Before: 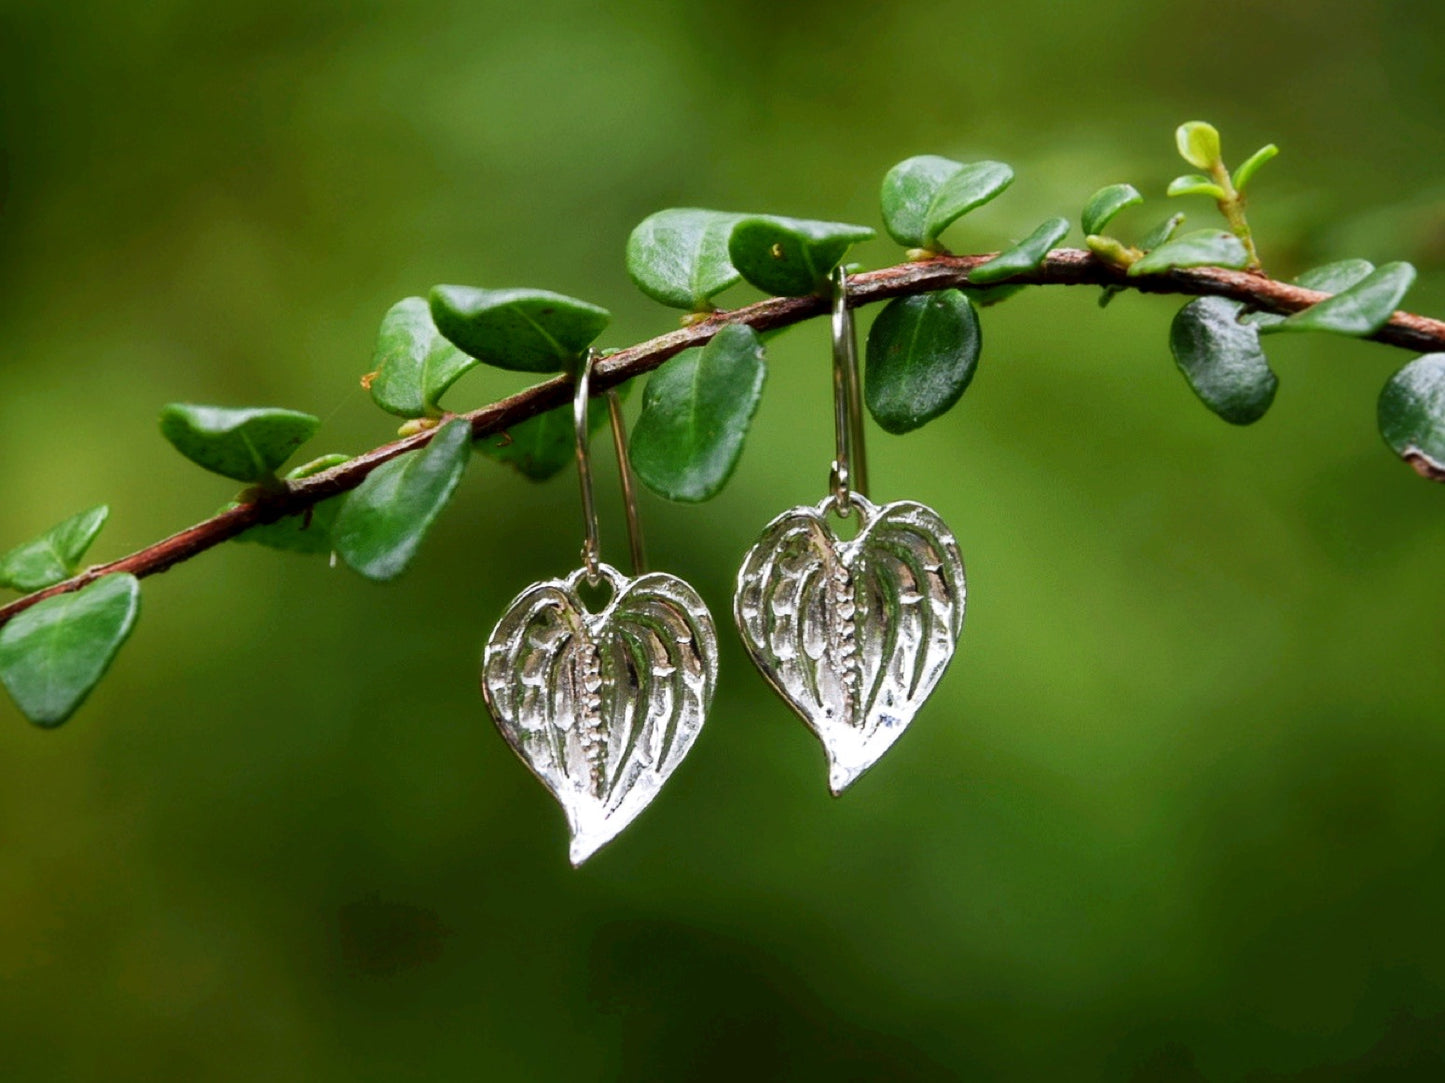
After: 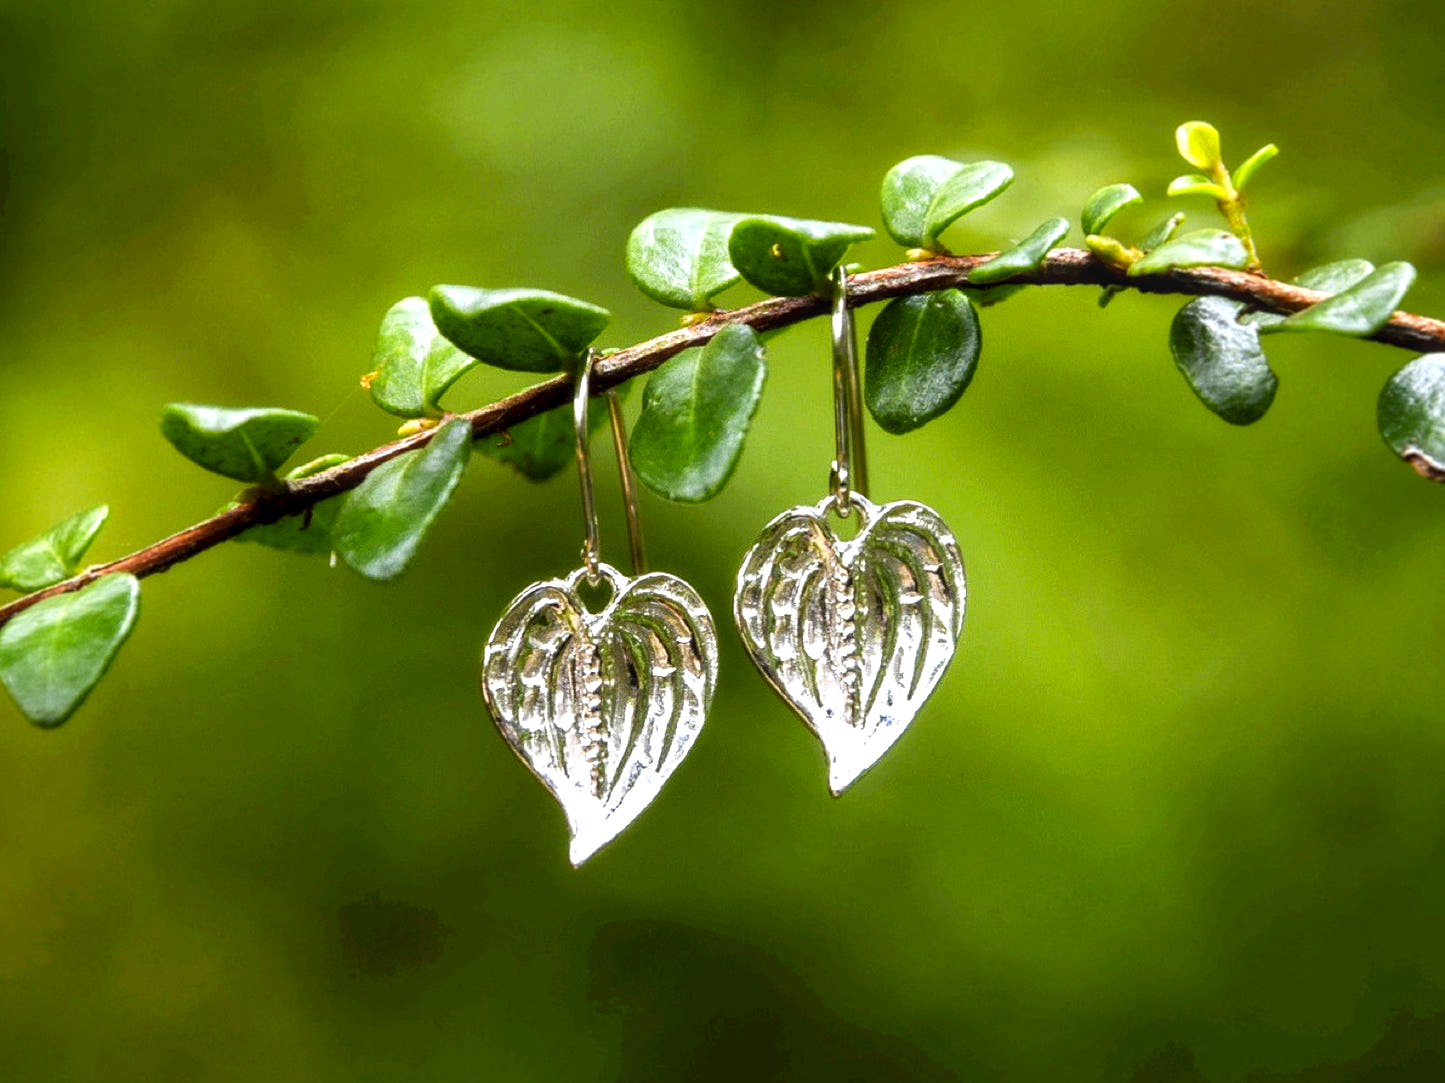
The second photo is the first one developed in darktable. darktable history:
color contrast: green-magenta contrast 0.85, blue-yellow contrast 1.25, unbound 0
exposure: black level correction 0, exposure 0.7 EV, compensate exposure bias true, compensate highlight preservation false
local contrast: on, module defaults
